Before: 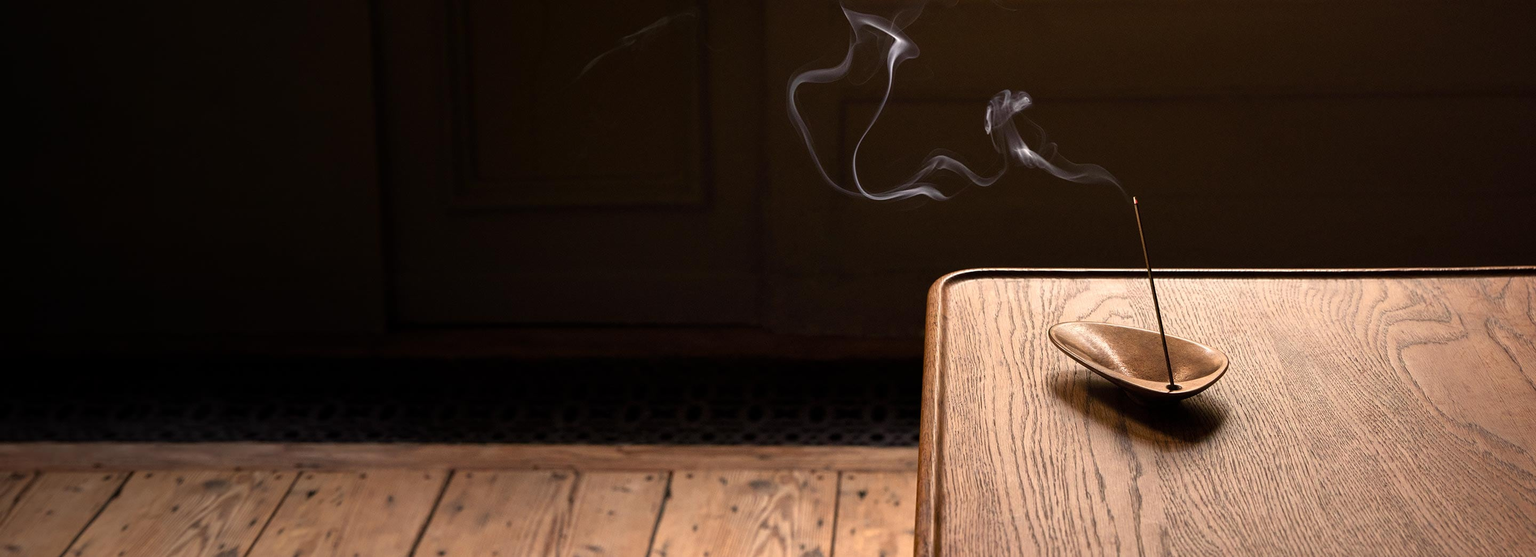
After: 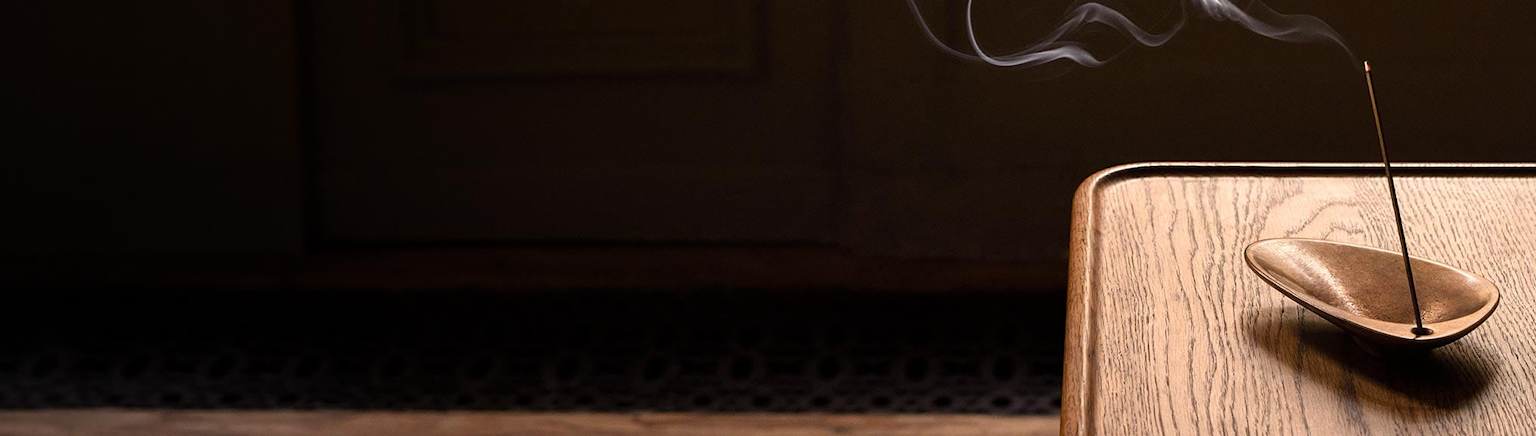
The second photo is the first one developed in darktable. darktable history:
crop: left 11.123%, top 27.61%, right 18.3%, bottom 17.034%
